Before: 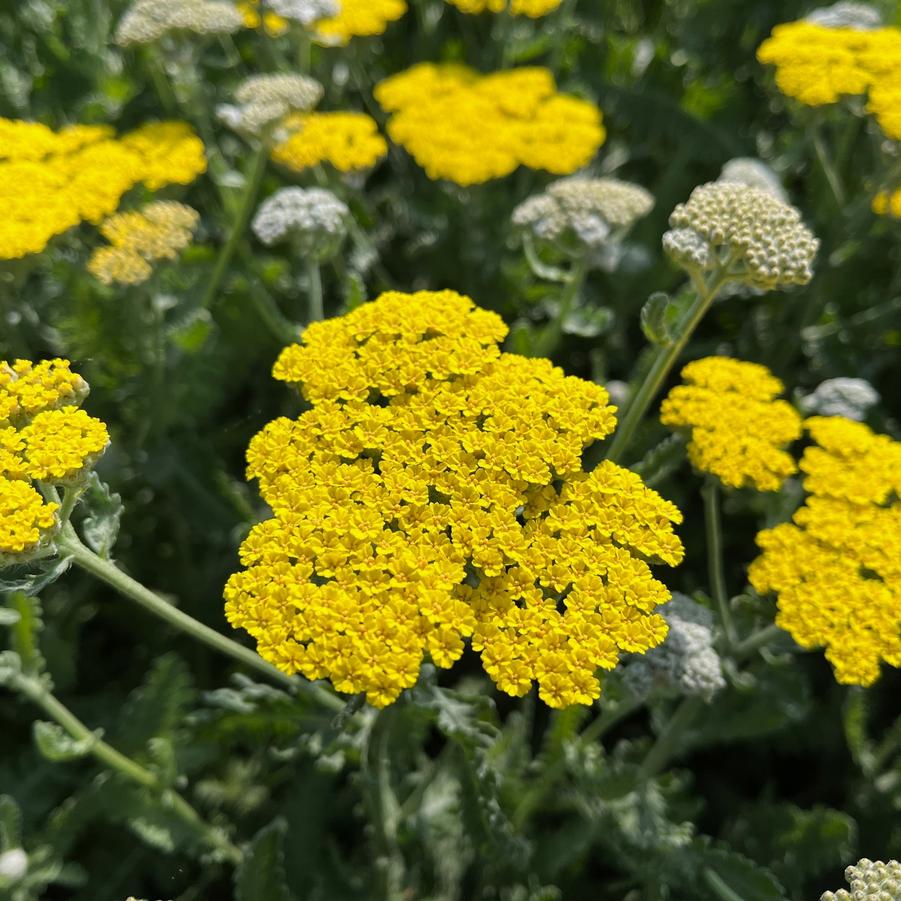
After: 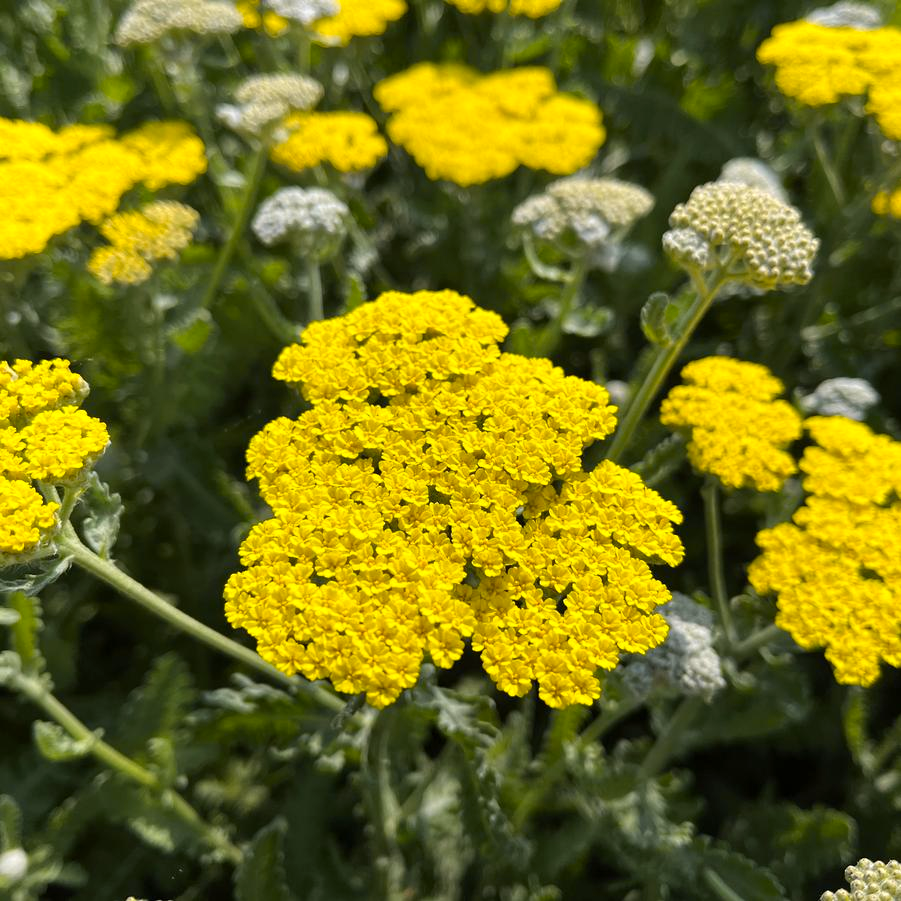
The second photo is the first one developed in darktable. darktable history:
exposure: exposure 0.2 EV, compensate highlight preservation false
color contrast: green-magenta contrast 0.85, blue-yellow contrast 1.25, unbound 0
